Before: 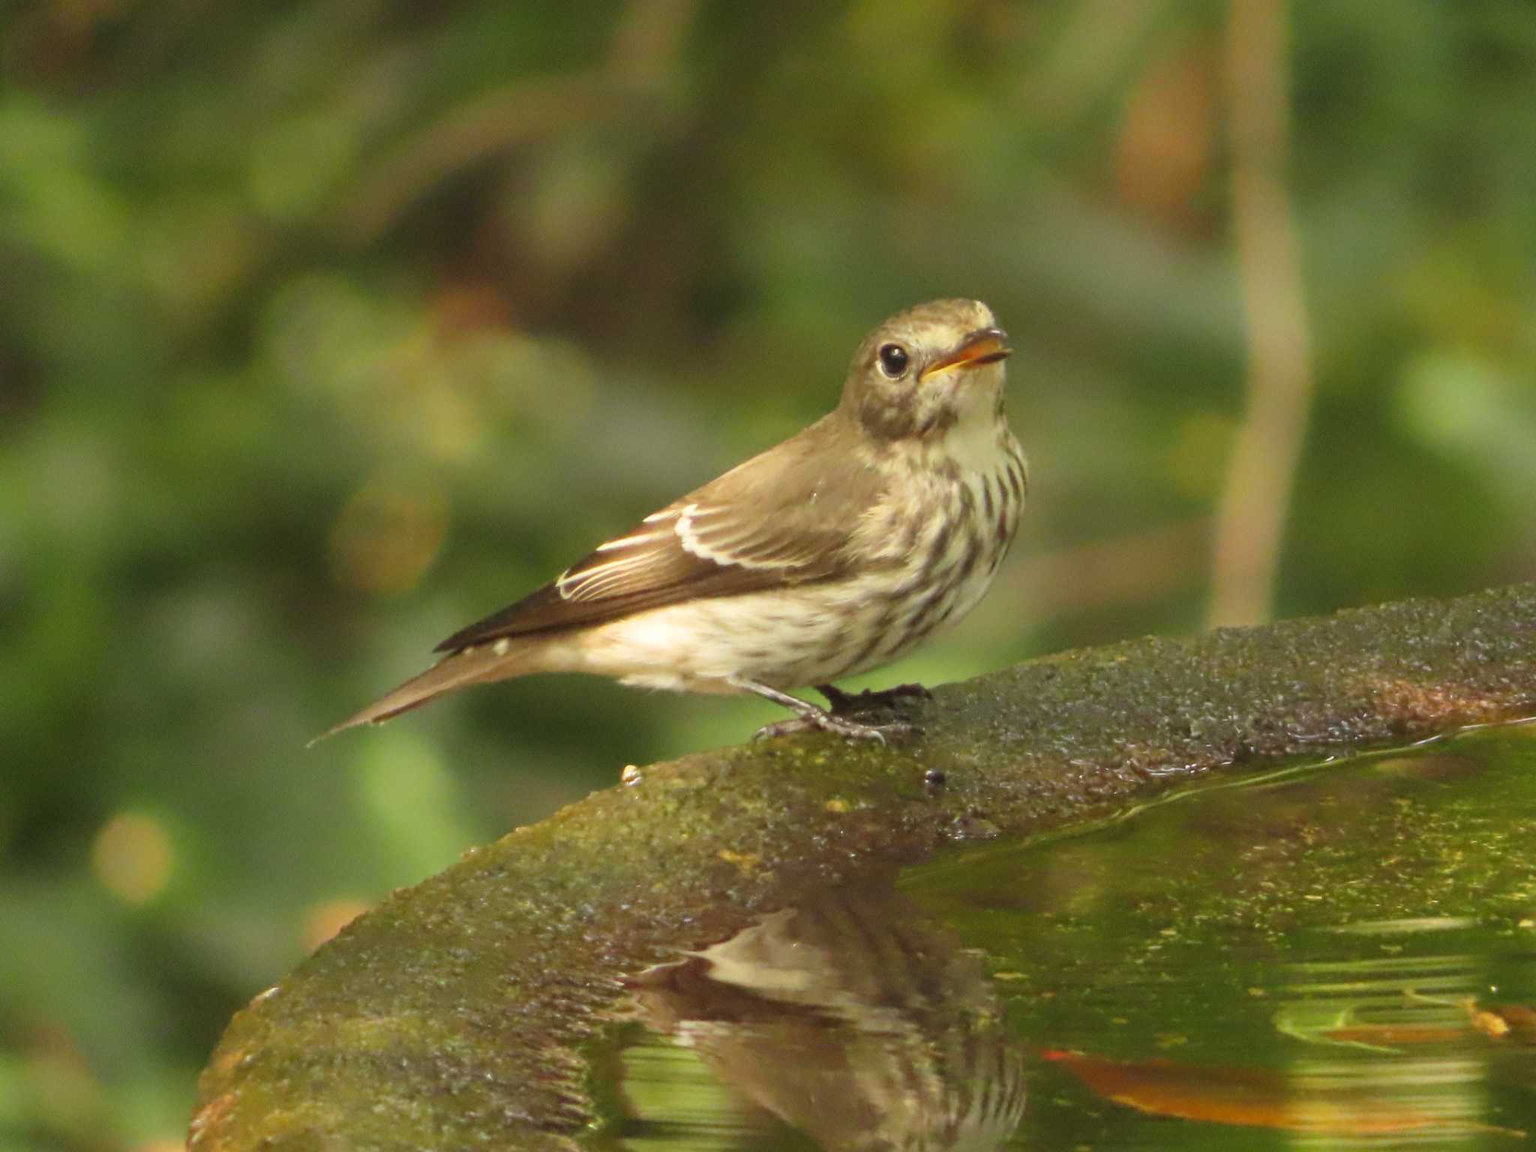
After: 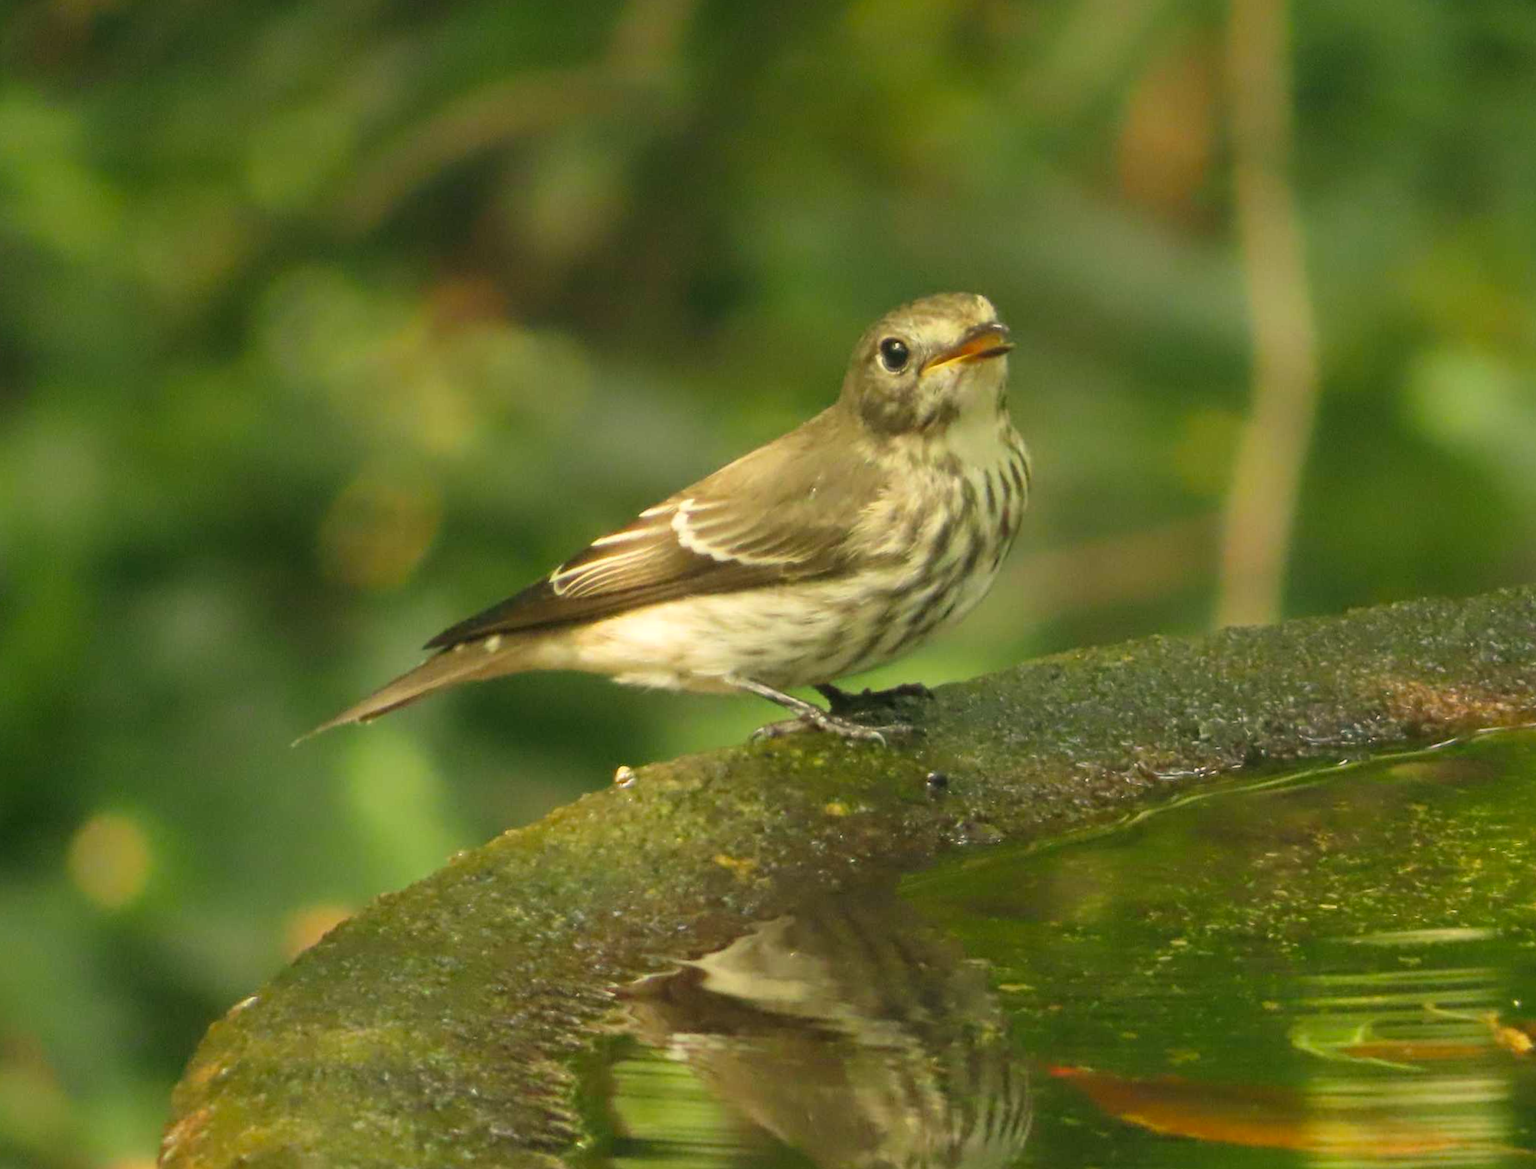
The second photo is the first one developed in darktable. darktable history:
color correction: highlights a* -0.482, highlights b* 9.48, shadows a* -9.48, shadows b* 0.803
rotate and perspective: rotation 0.226°, lens shift (vertical) -0.042, crop left 0.023, crop right 0.982, crop top 0.006, crop bottom 0.994
